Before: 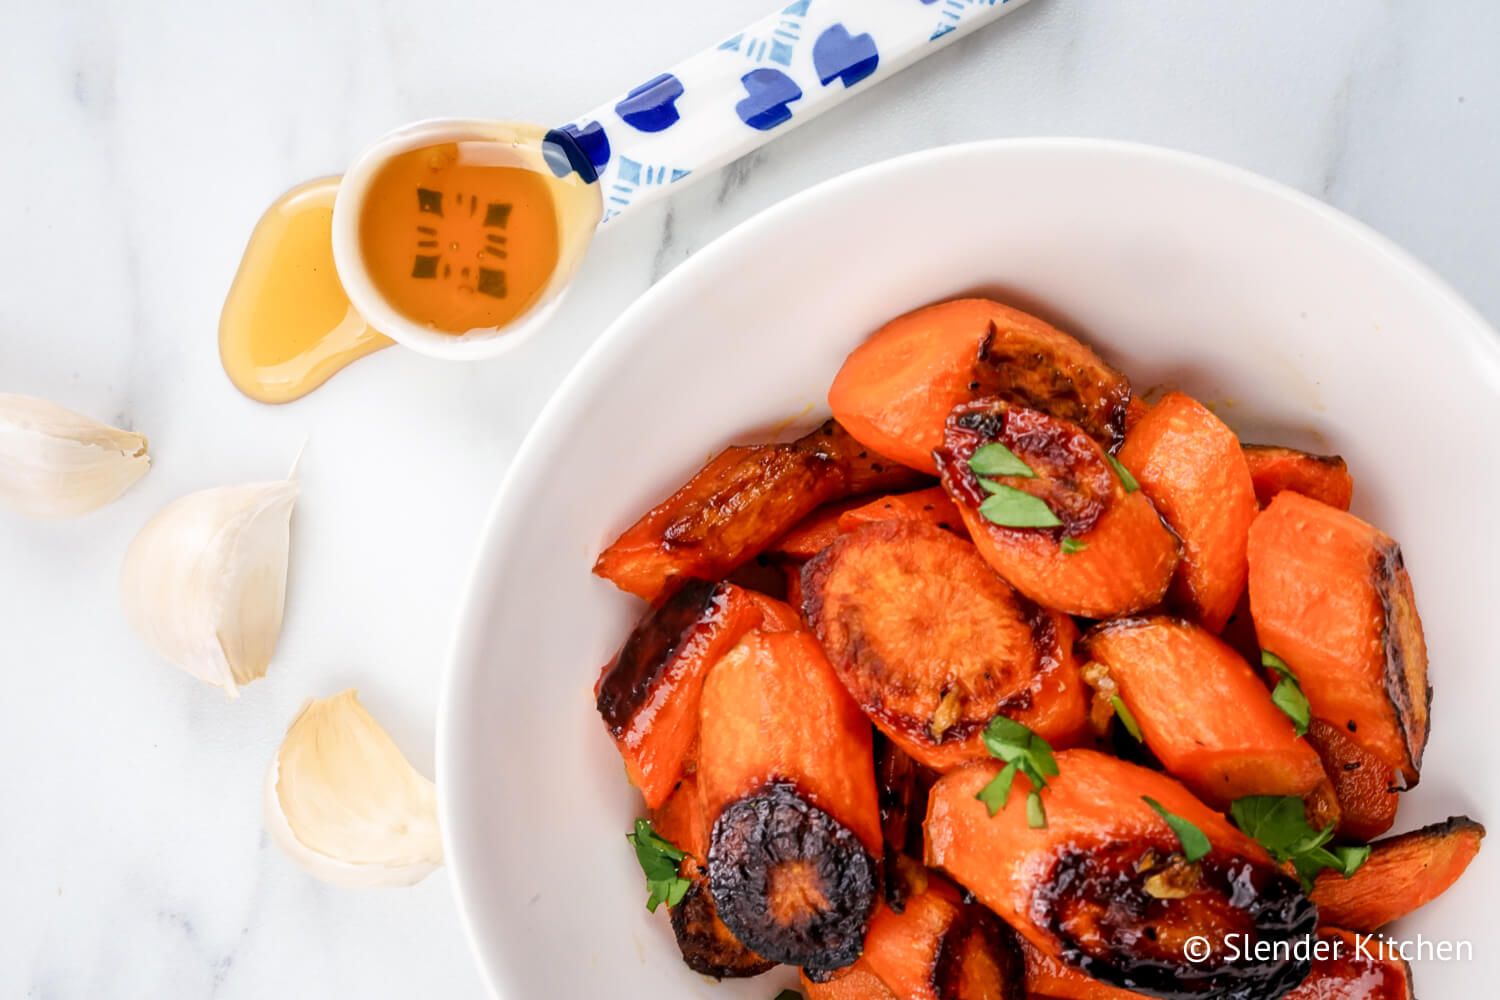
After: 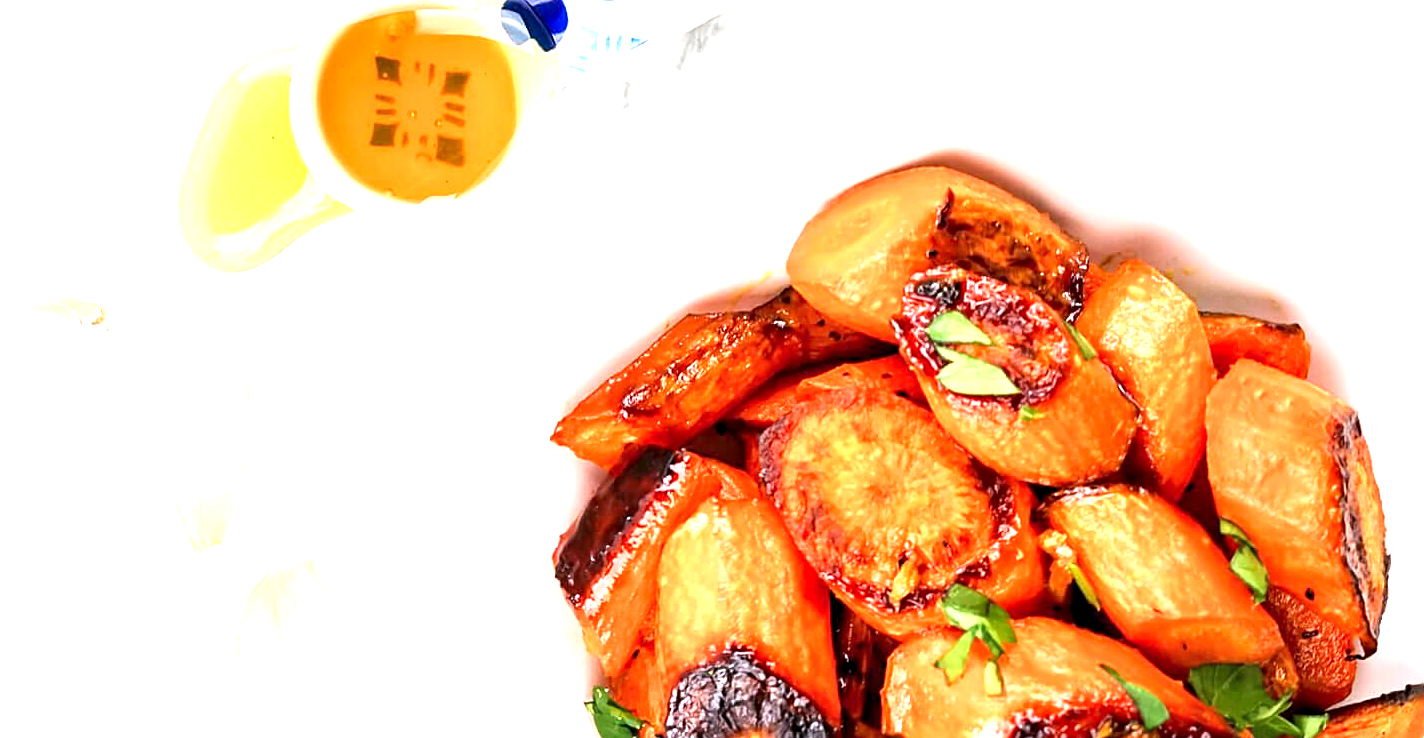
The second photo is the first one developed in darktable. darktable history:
crop and rotate: left 2.849%, top 13.28%, right 2.153%, bottom 12.822%
contrast equalizer: y [[0.6 ×6], [0.55 ×6], [0 ×6], [0 ×6], [0 ×6]], mix 0.207
exposure: black level correction 0, exposure 1.363 EV, compensate highlight preservation false
sharpen: on, module defaults
